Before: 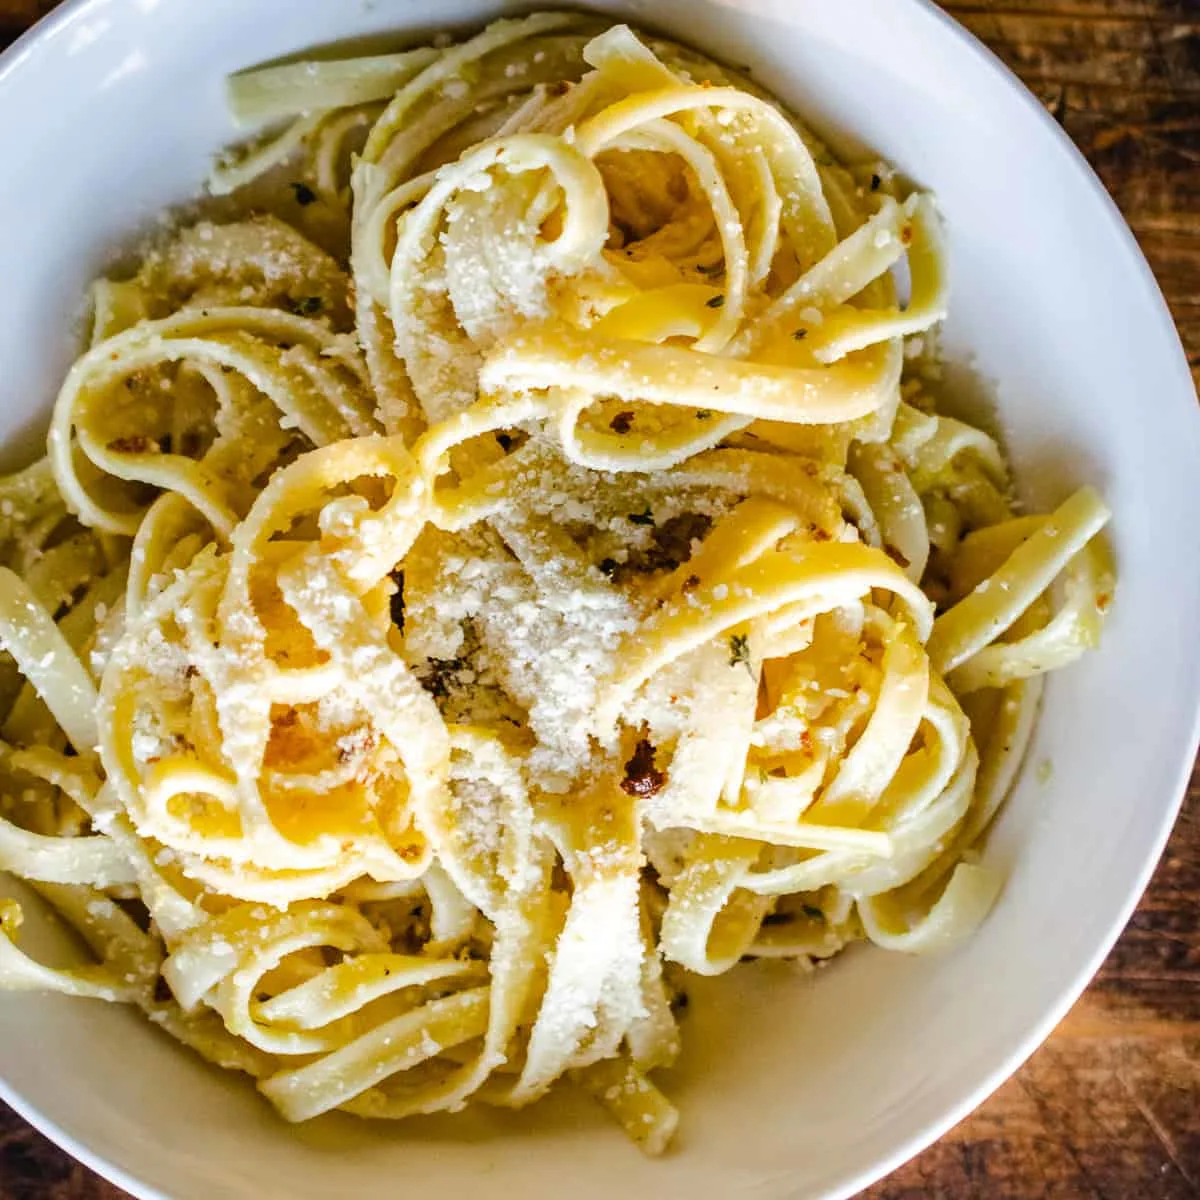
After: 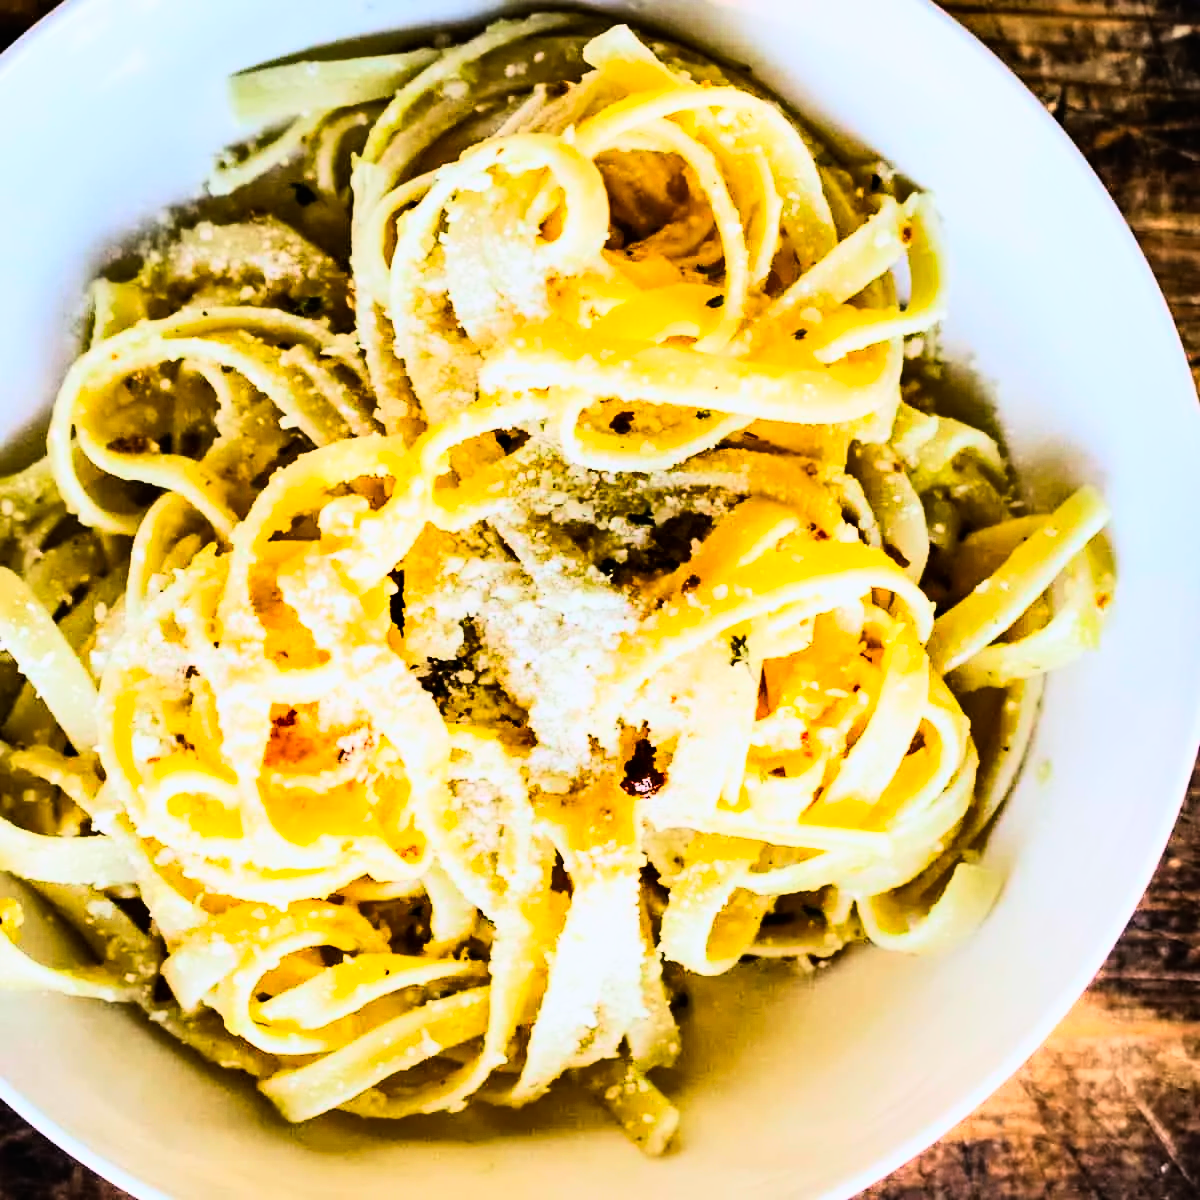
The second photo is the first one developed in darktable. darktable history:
white balance: red 0.983, blue 1.036
rgb curve: curves: ch0 [(0, 0) (0.21, 0.15) (0.24, 0.21) (0.5, 0.75) (0.75, 0.96) (0.89, 0.99) (1, 1)]; ch1 [(0, 0.02) (0.21, 0.13) (0.25, 0.2) (0.5, 0.67) (0.75, 0.9) (0.89, 0.97) (1, 1)]; ch2 [(0, 0.02) (0.21, 0.13) (0.25, 0.2) (0.5, 0.67) (0.75, 0.9) (0.89, 0.97) (1, 1)], compensate middle gray true
shadows and highlights: shadows 43.71, white point adjustment -1.46, soften with gaussian
